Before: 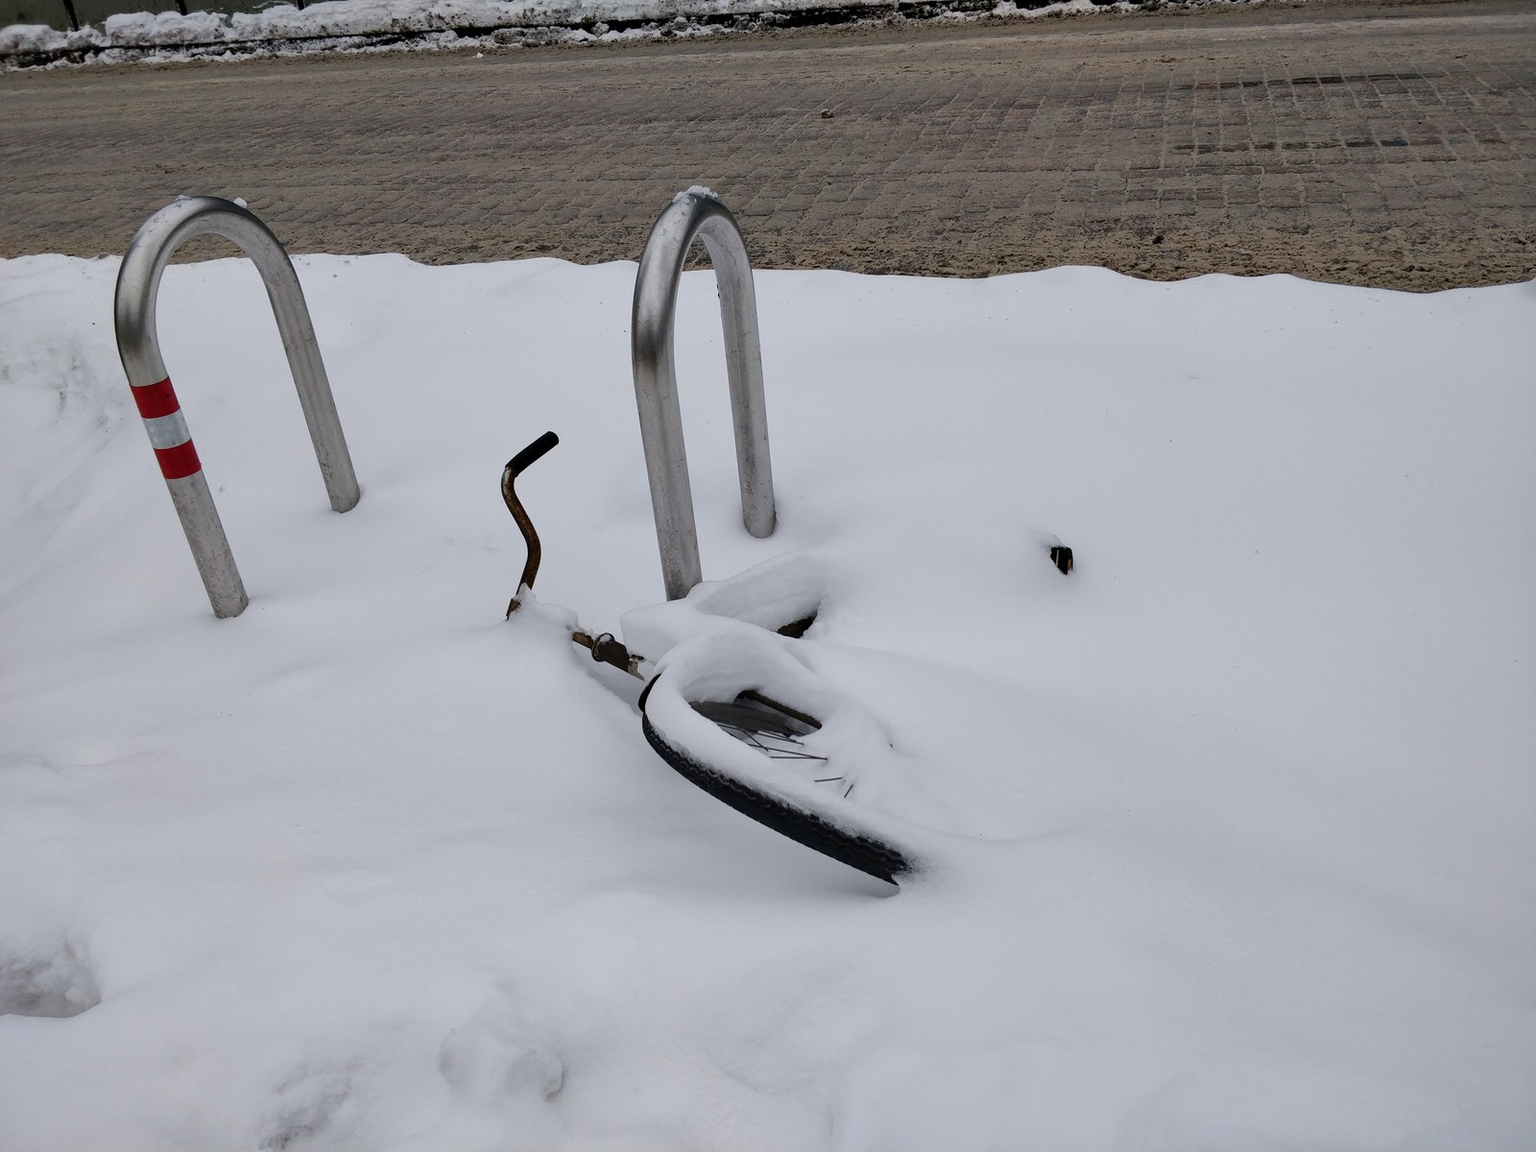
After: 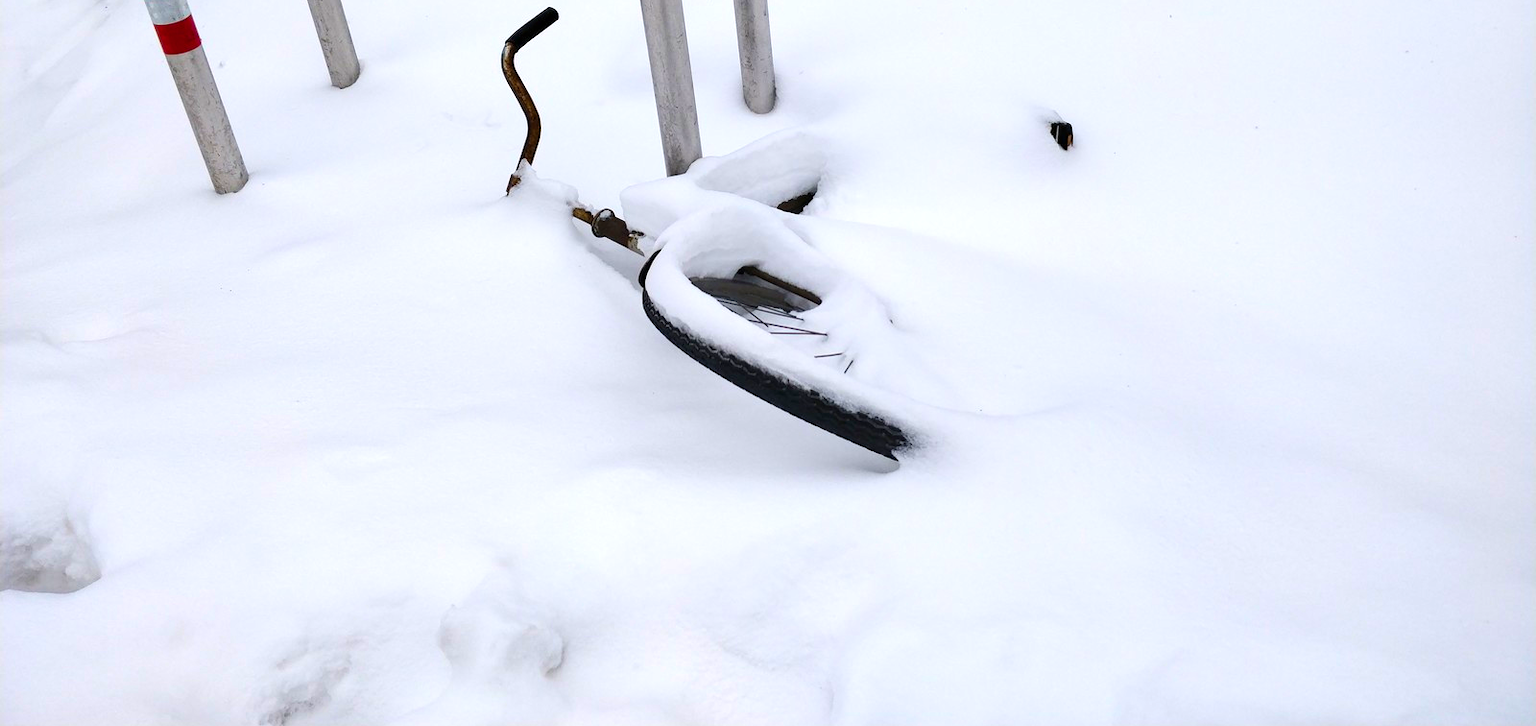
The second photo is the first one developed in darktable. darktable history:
color balance rgb: linear chroma grading › global chroma 0.532%, perceptual saturation grading › global saturation 25.332%, global vibrance 25.304%
exposure: black level correction 0, exposure 0.893 EV, compensate highlight preservation false
local contrast: mode bilateral grid, contrast 99, coarseness 99, detail 89%, midtone range 0.2
crop and rotate: top 36.846%
